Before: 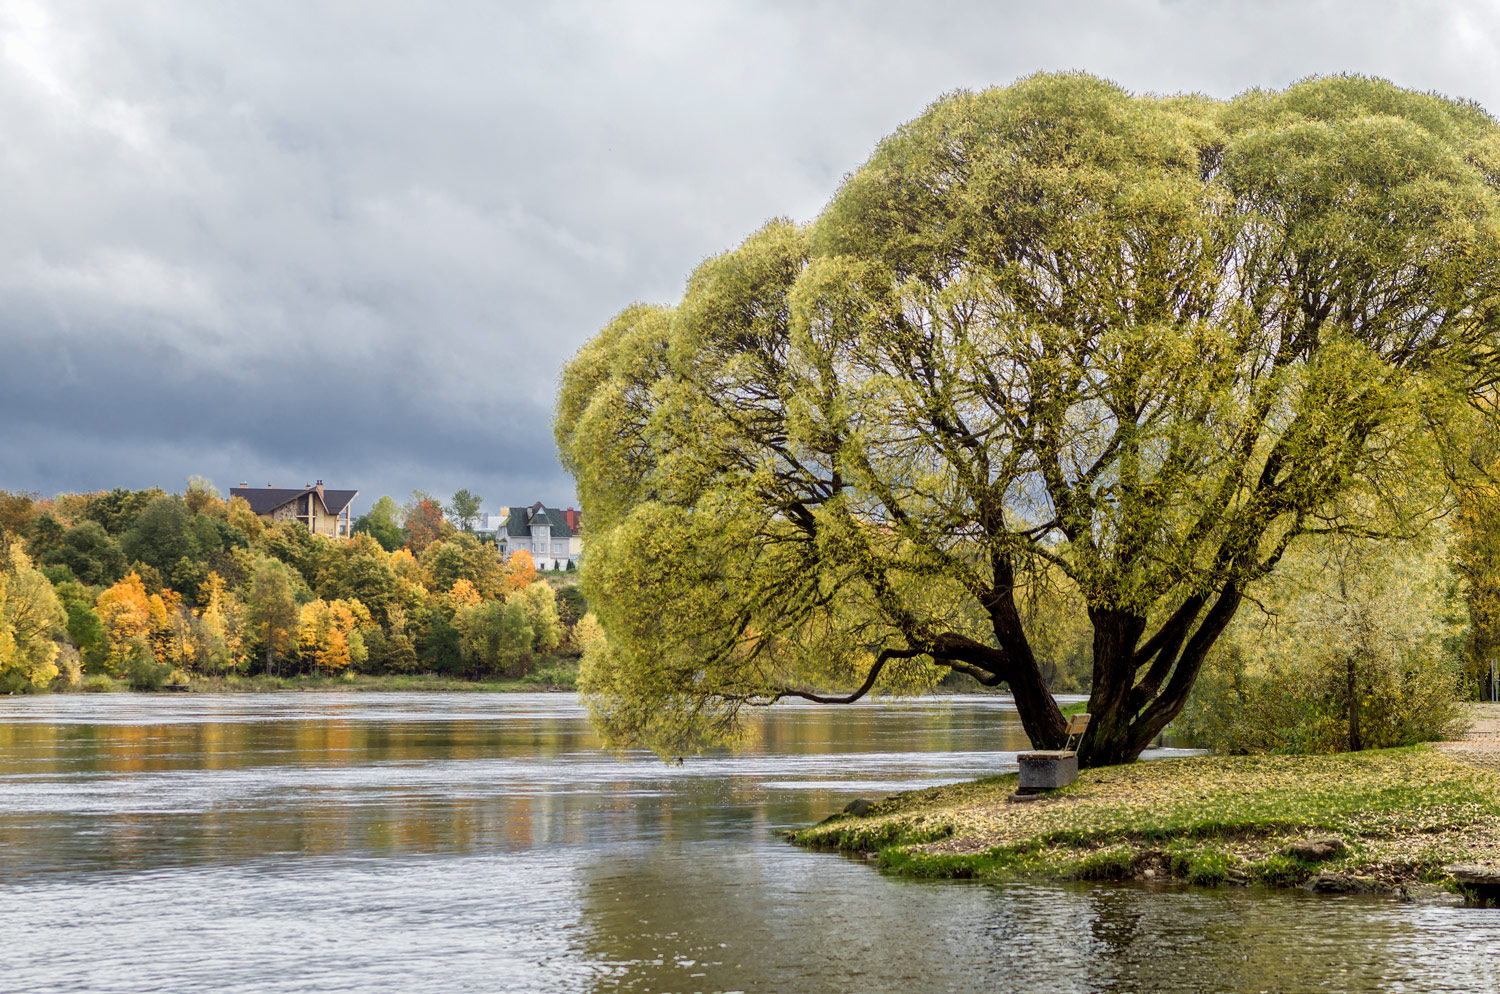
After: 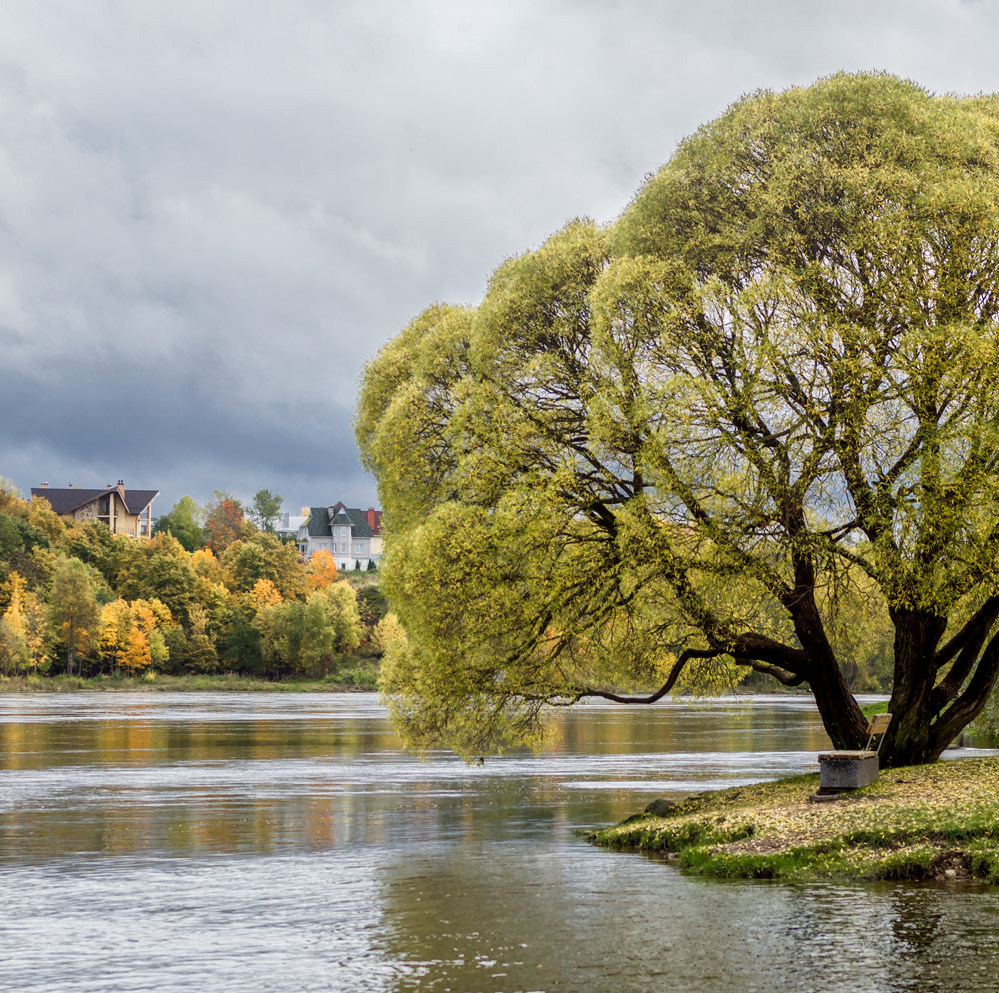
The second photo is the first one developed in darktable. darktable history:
shadows and highlights: shadows 3.89, highlights -17.3, soften with gaussian
crop and rotate: left 13.342%, right 20.023%
